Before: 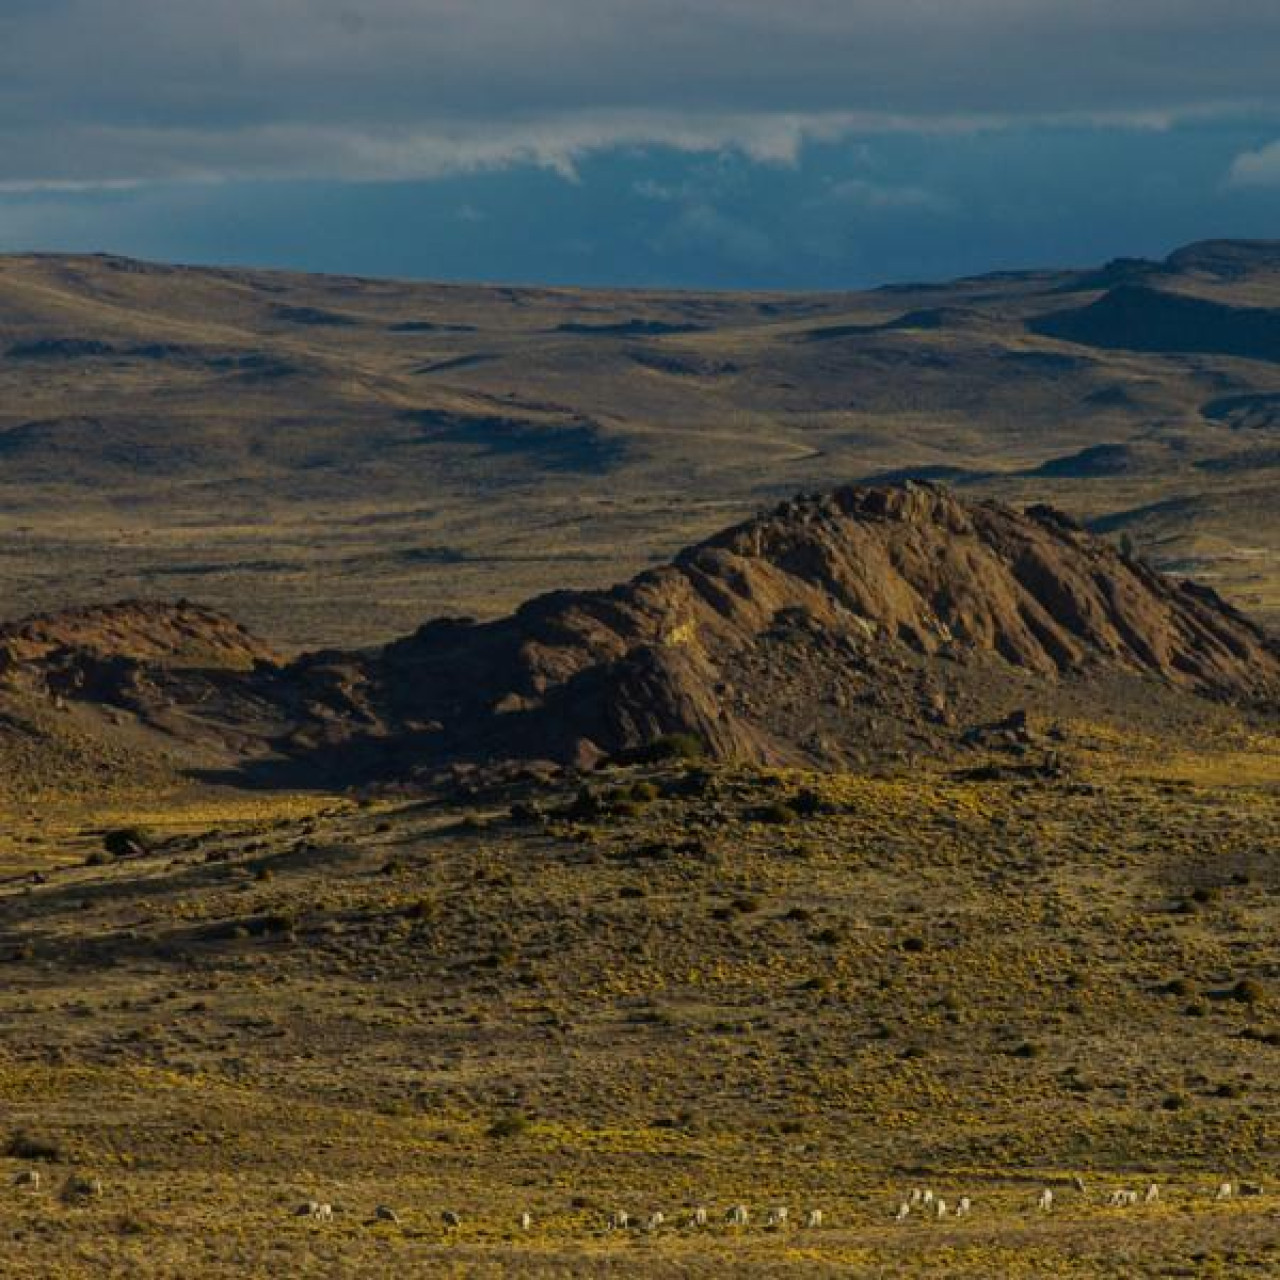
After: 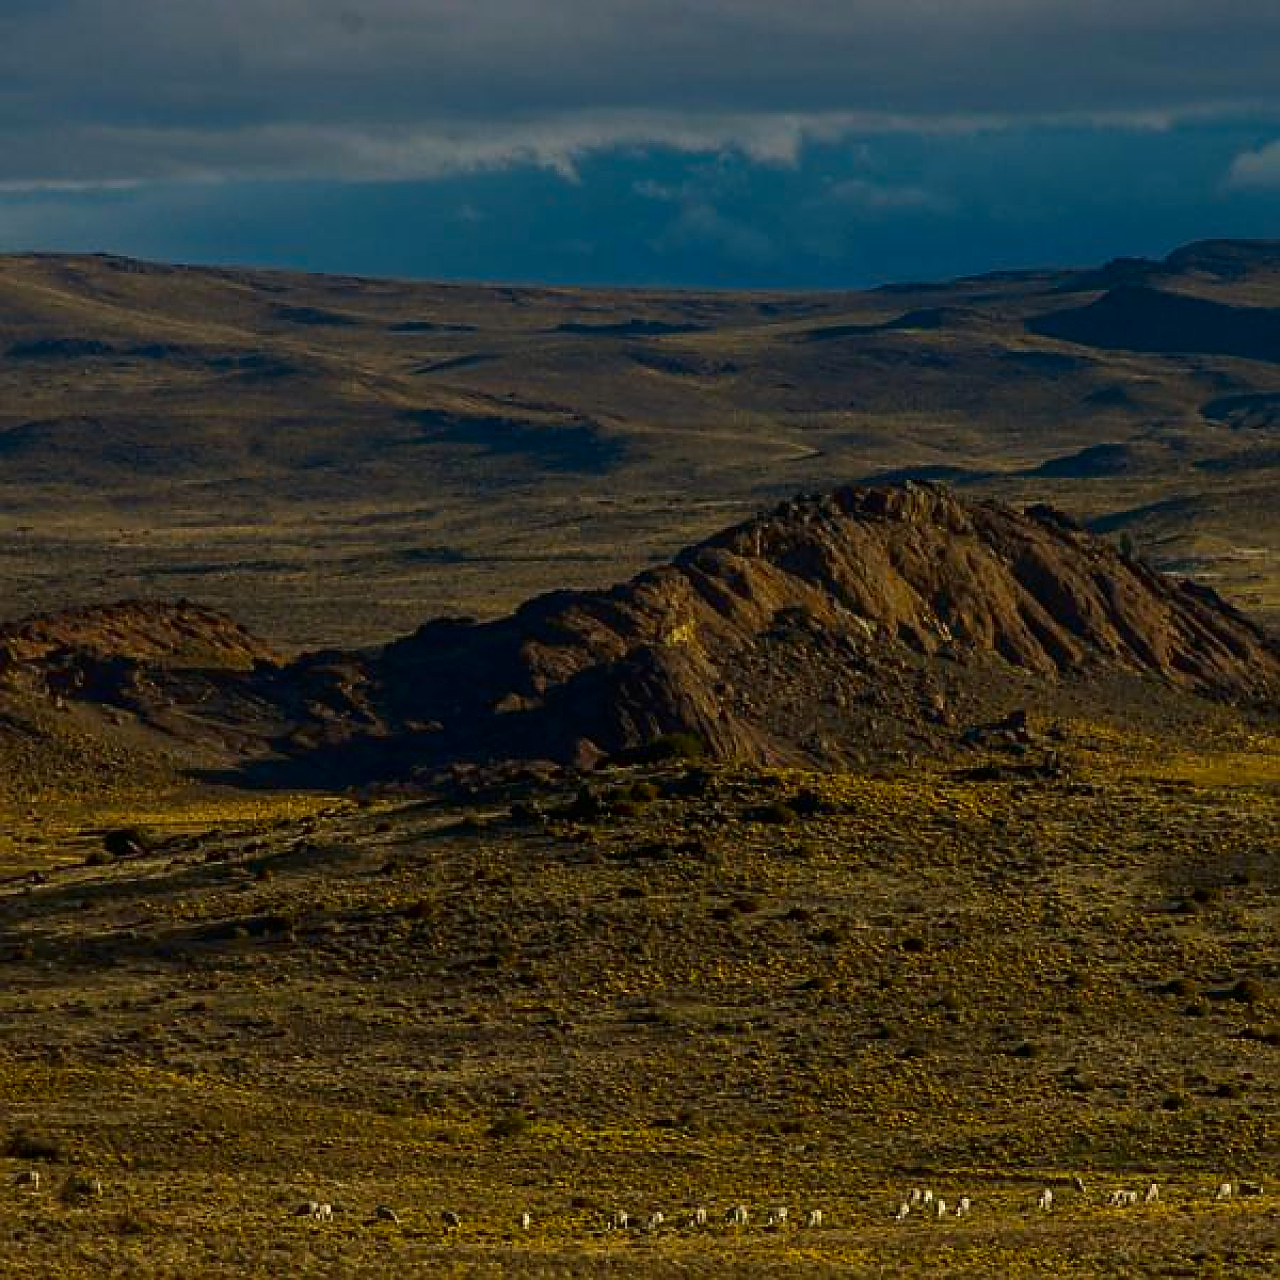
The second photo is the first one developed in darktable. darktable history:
sharpen: radius 1.411, amount 1.25, threshold 0.648
exposure: compensate exposure bias true, compensate highlight preservation false
contrast brightness saturation: contrast 0.067, brightness -0.143, saturation 0.109
